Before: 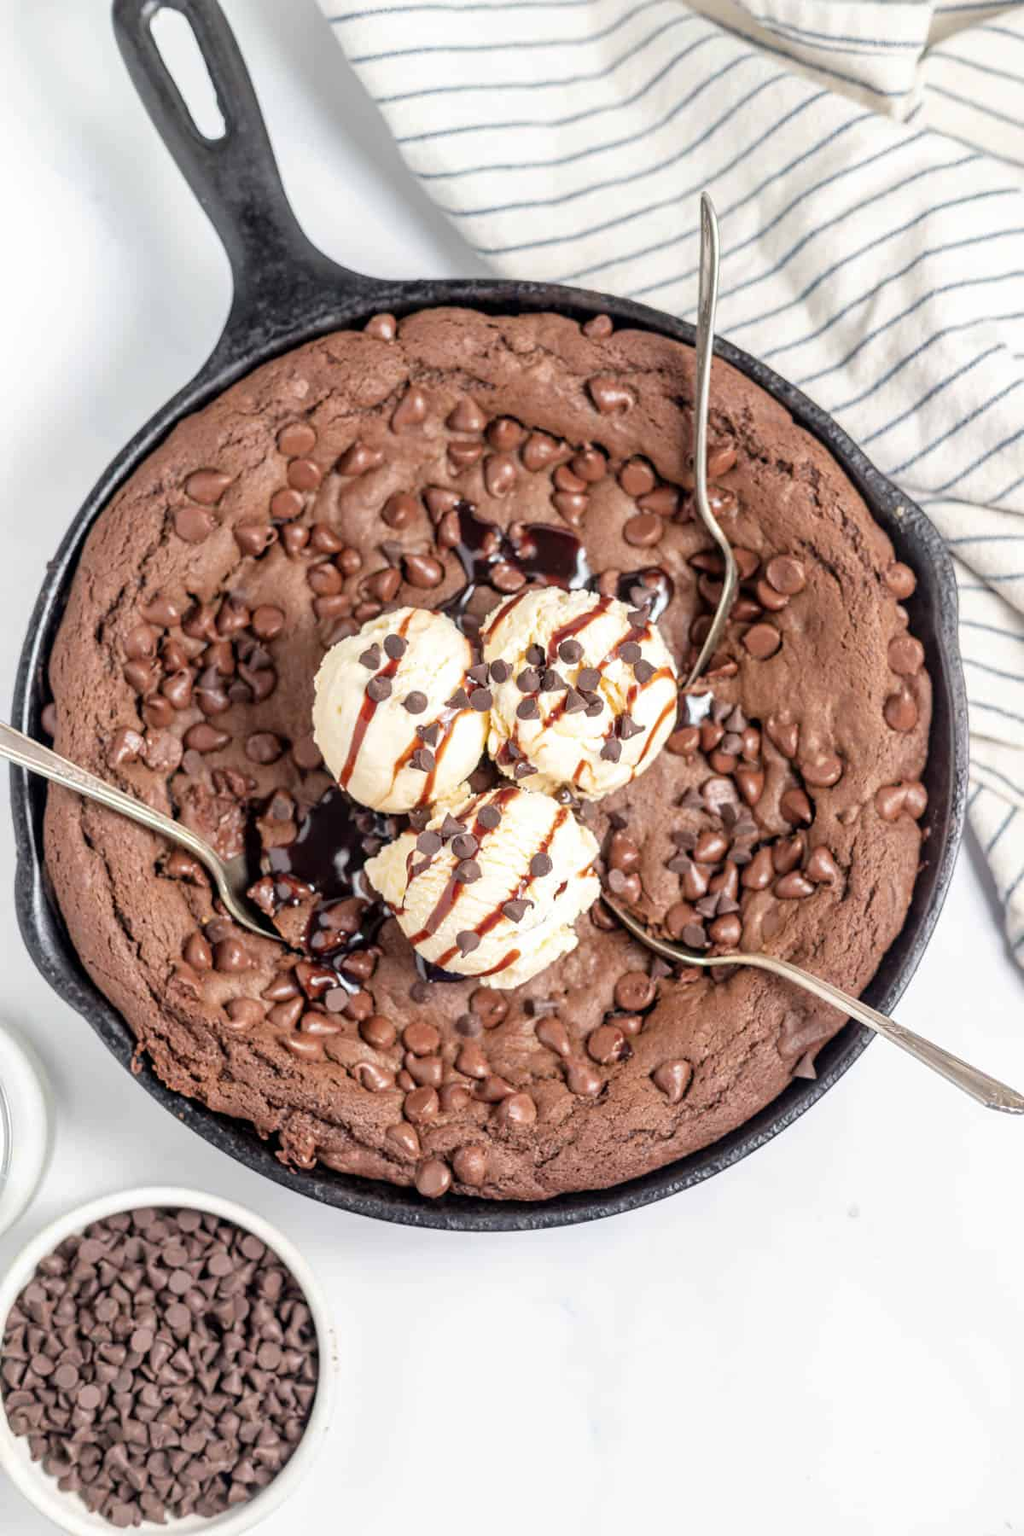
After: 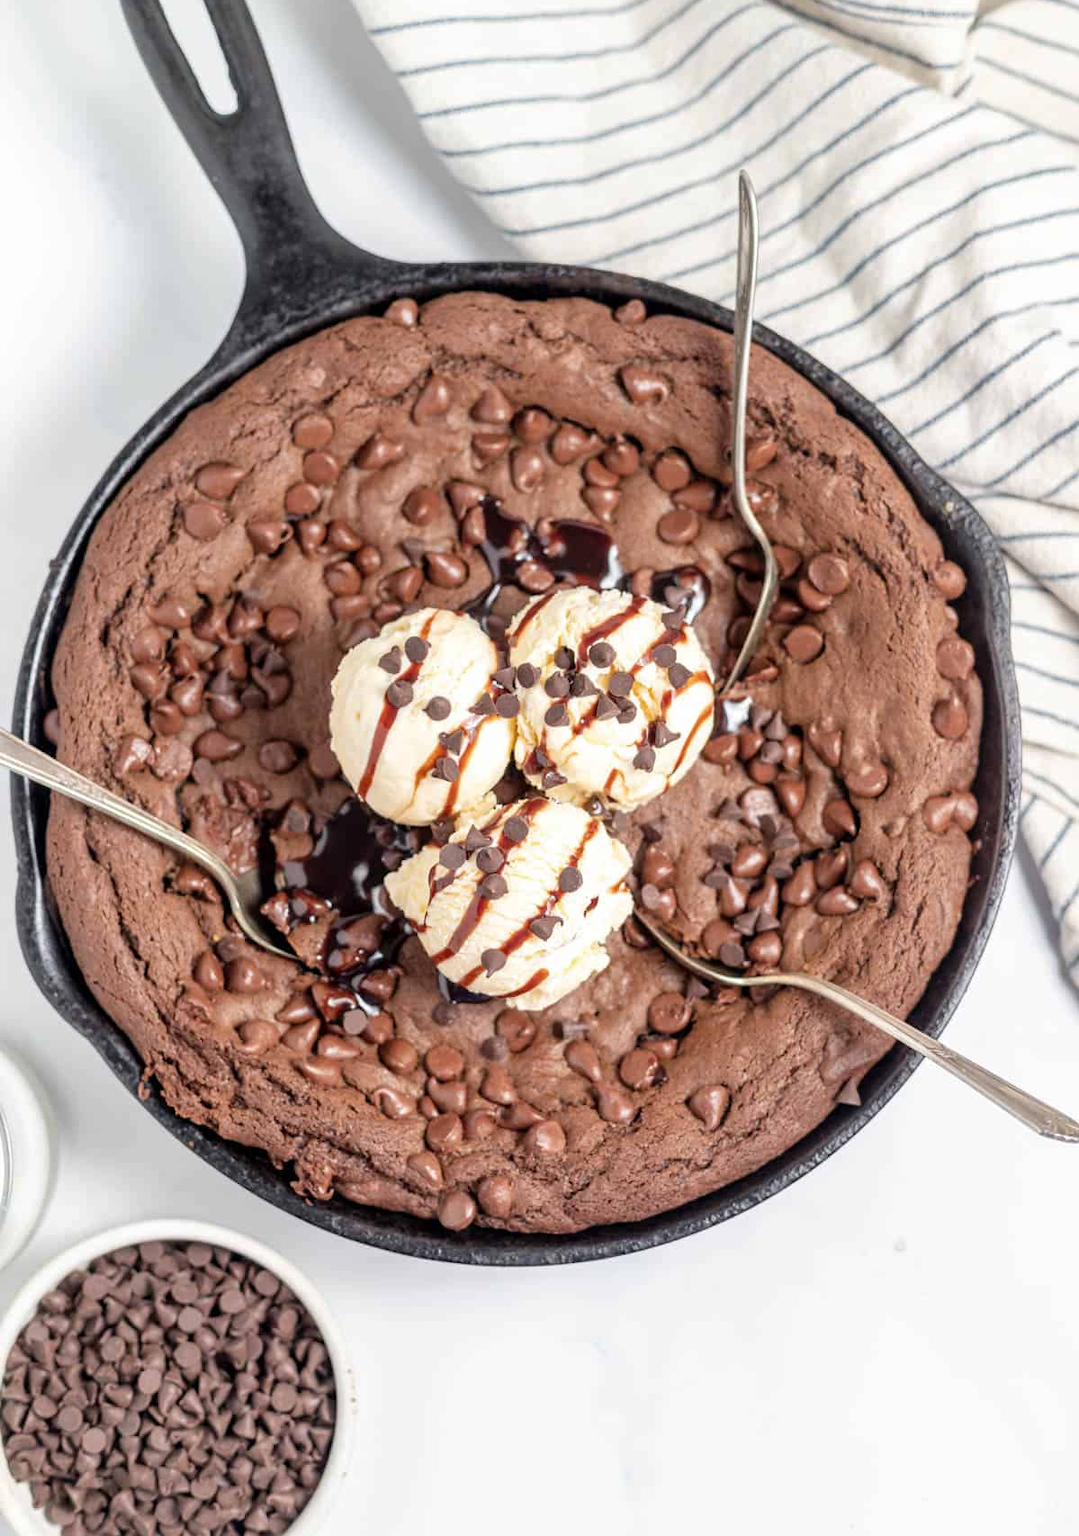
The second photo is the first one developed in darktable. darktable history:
crop and rotate: top 2.002%, bottom 3.118%
